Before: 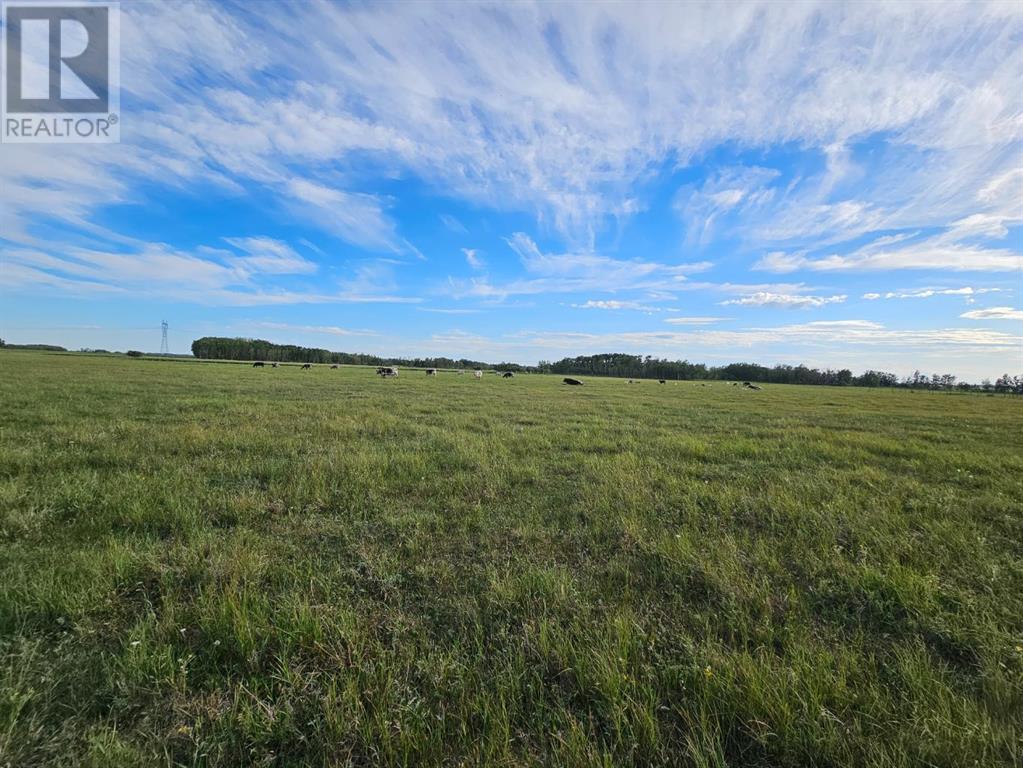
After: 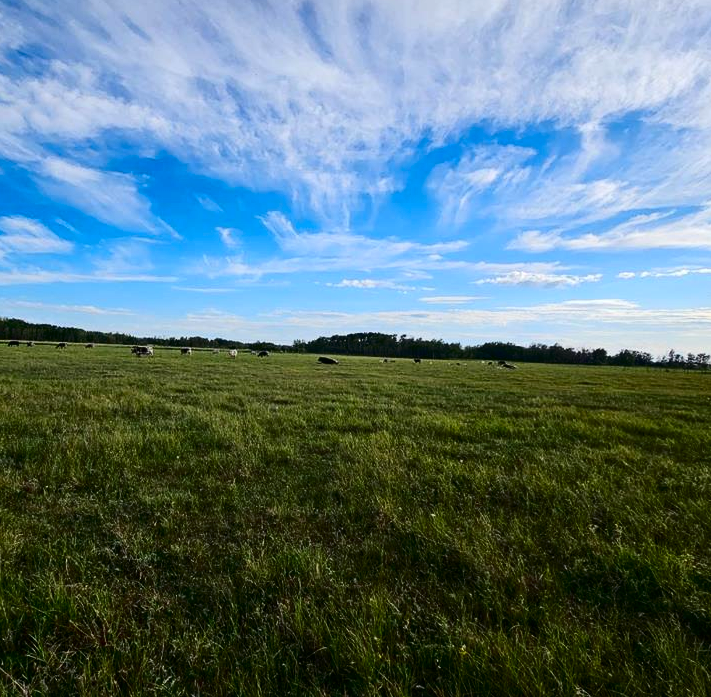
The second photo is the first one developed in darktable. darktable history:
crop and rotate: left 24.034%, top 2.838%, right 6.406%, bottom 6.299%
contrast brightness saturation: contrast 0.24, brightness -0.24, saturation 0.14
